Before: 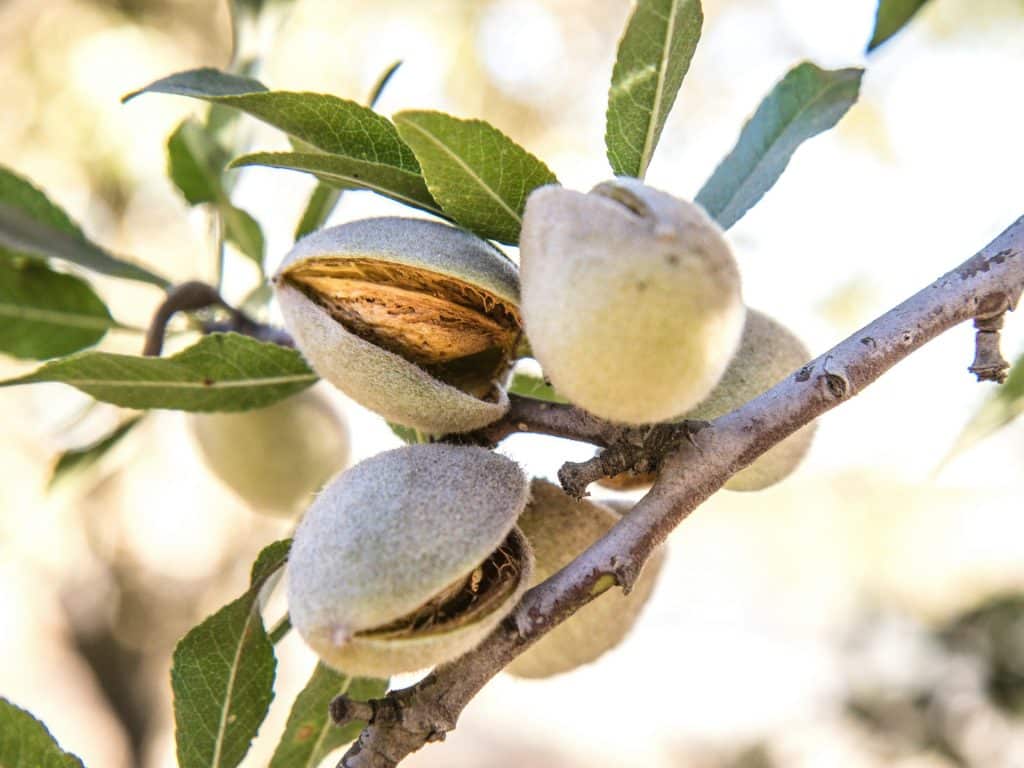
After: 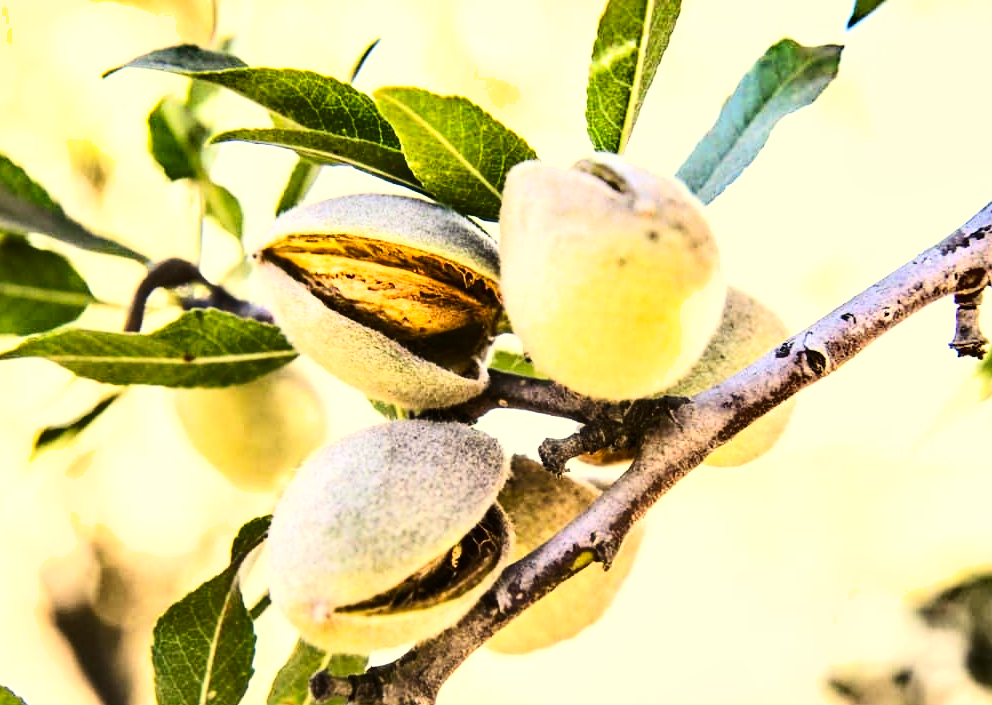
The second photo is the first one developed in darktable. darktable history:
tone equalizer: -8 EV -0.75 EV, -7 EV -0.7 EV, -6 EV -0.6 EV, -5 EV -0.4 EV, -3 EV 0.4 EV, -2 EV 0.6 EV, -1 EV 0.7 EV, +0 EV 0.75 EV, edges refinement/feathering 500, mask exposure compensation -1.57 EV, preserve details no
color correction: highlights a* 1.39, highlights b* 17.83
shadows and highlights: soften with gaussian
base curve: curves: ch0 [(0, 0) (0.028, 0.03) (0.121, 0.232) (0.46, 0.748) (0.859, 0.968) (1, 1)]
crop: left 1.964%, top 3.251%, right 1.122%, bottom 4.933%
